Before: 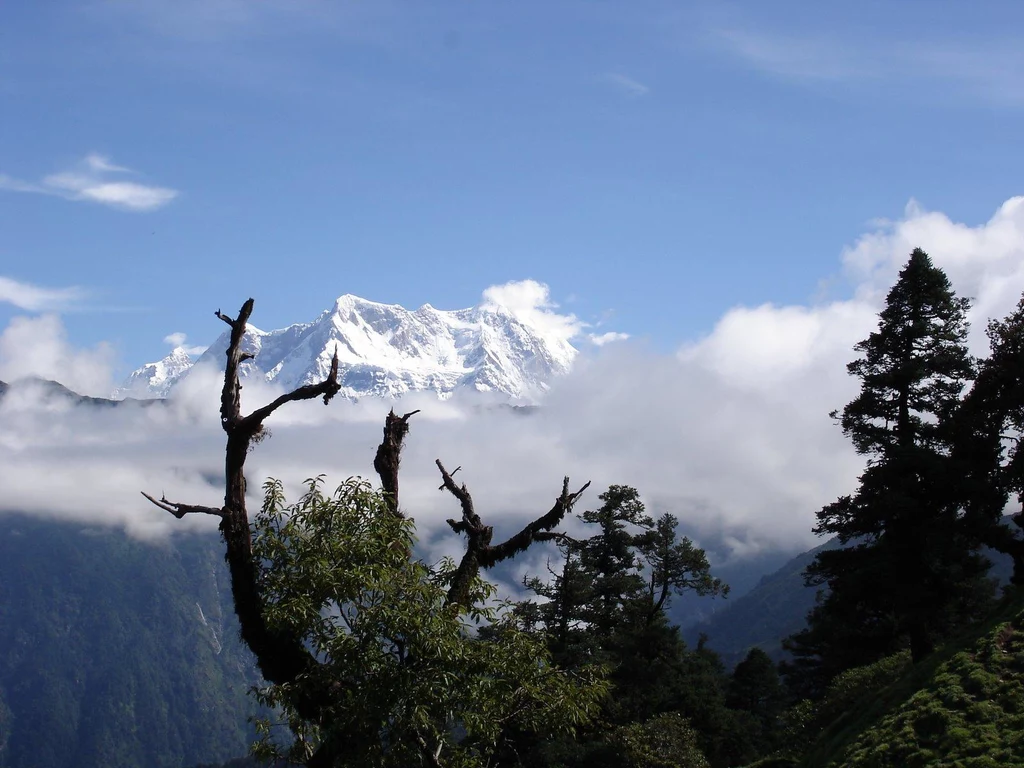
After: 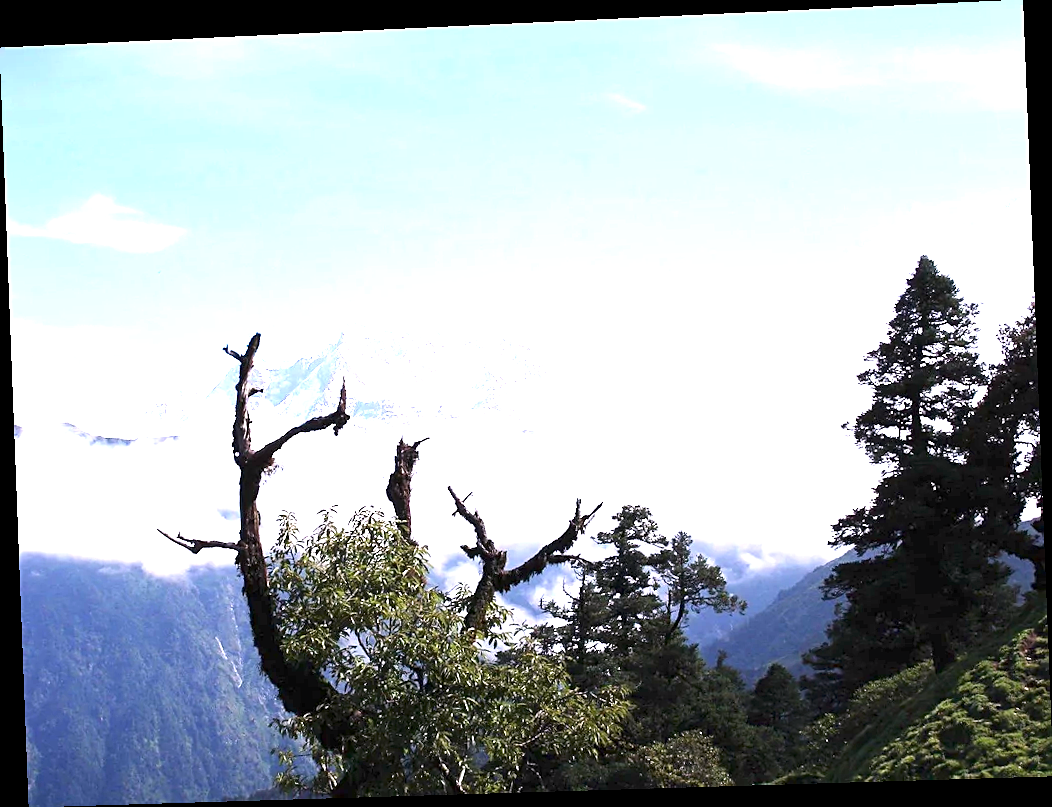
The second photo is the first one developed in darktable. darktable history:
exposure: exposure 2 EV, compensate highlight preservation false
white balance: red 1.05, blue 1.072
rotate and perspective: rotation -2.22°, lens shift (horizontal) -0.022, automatic cropping off
sharpen: on, module defaults
